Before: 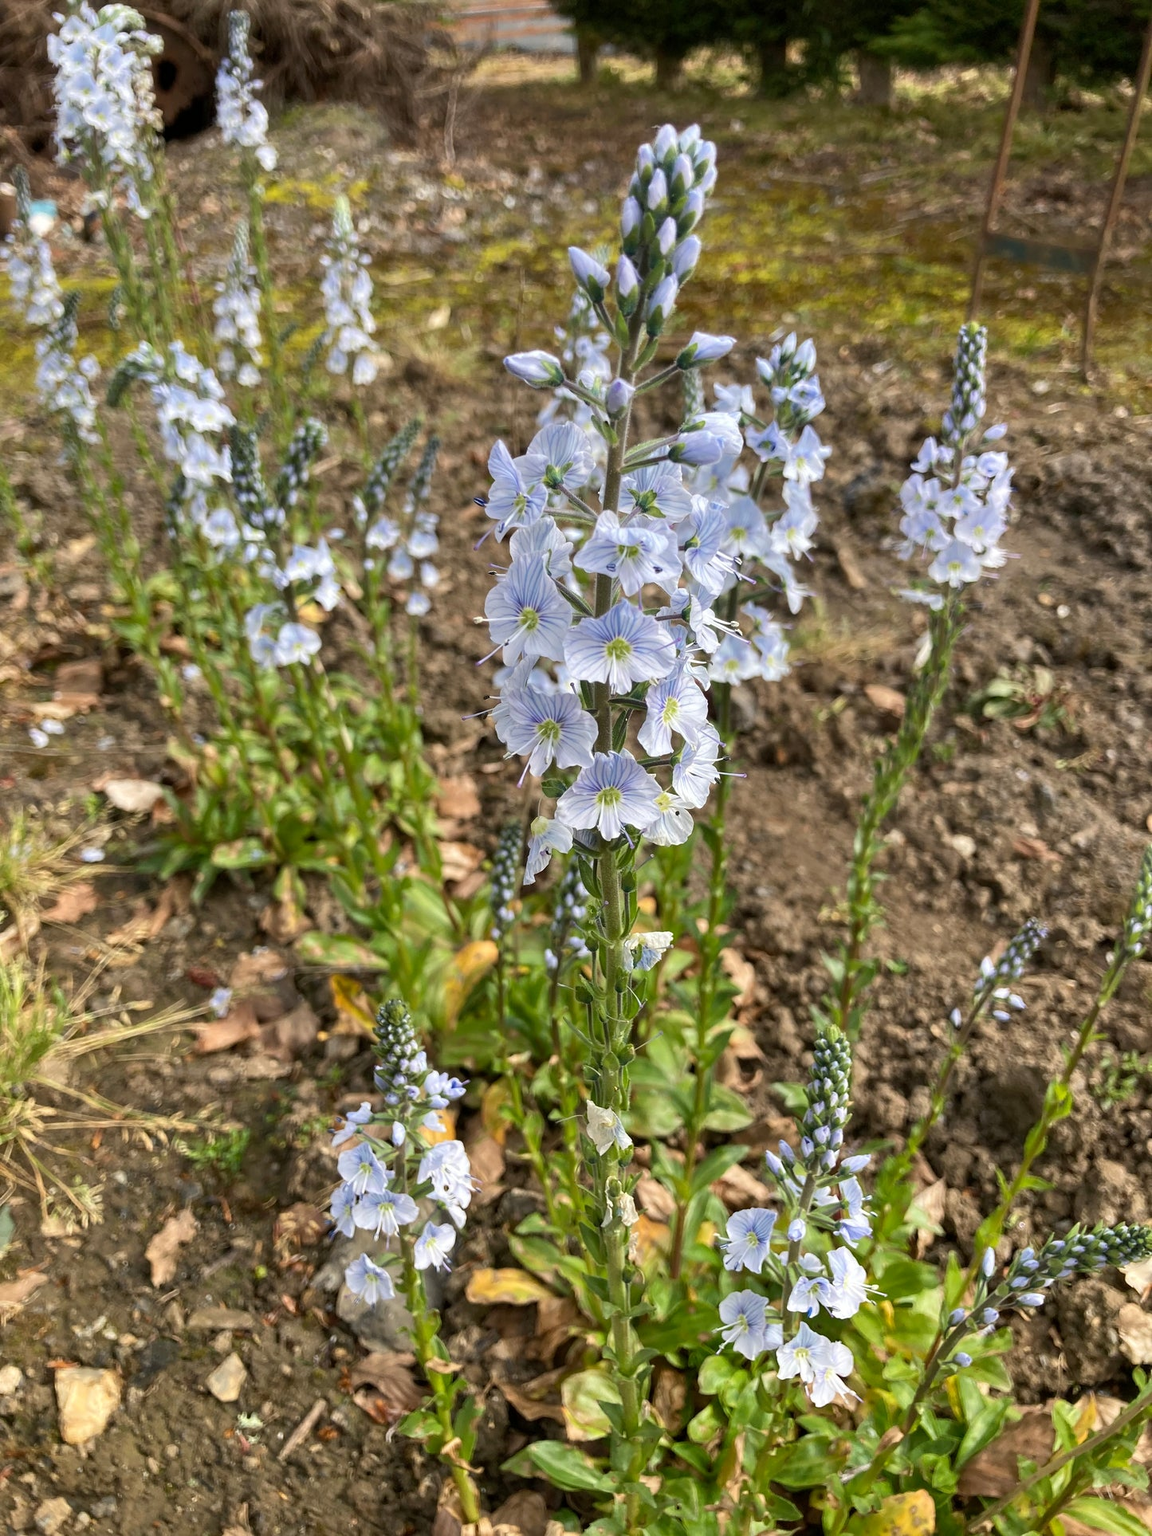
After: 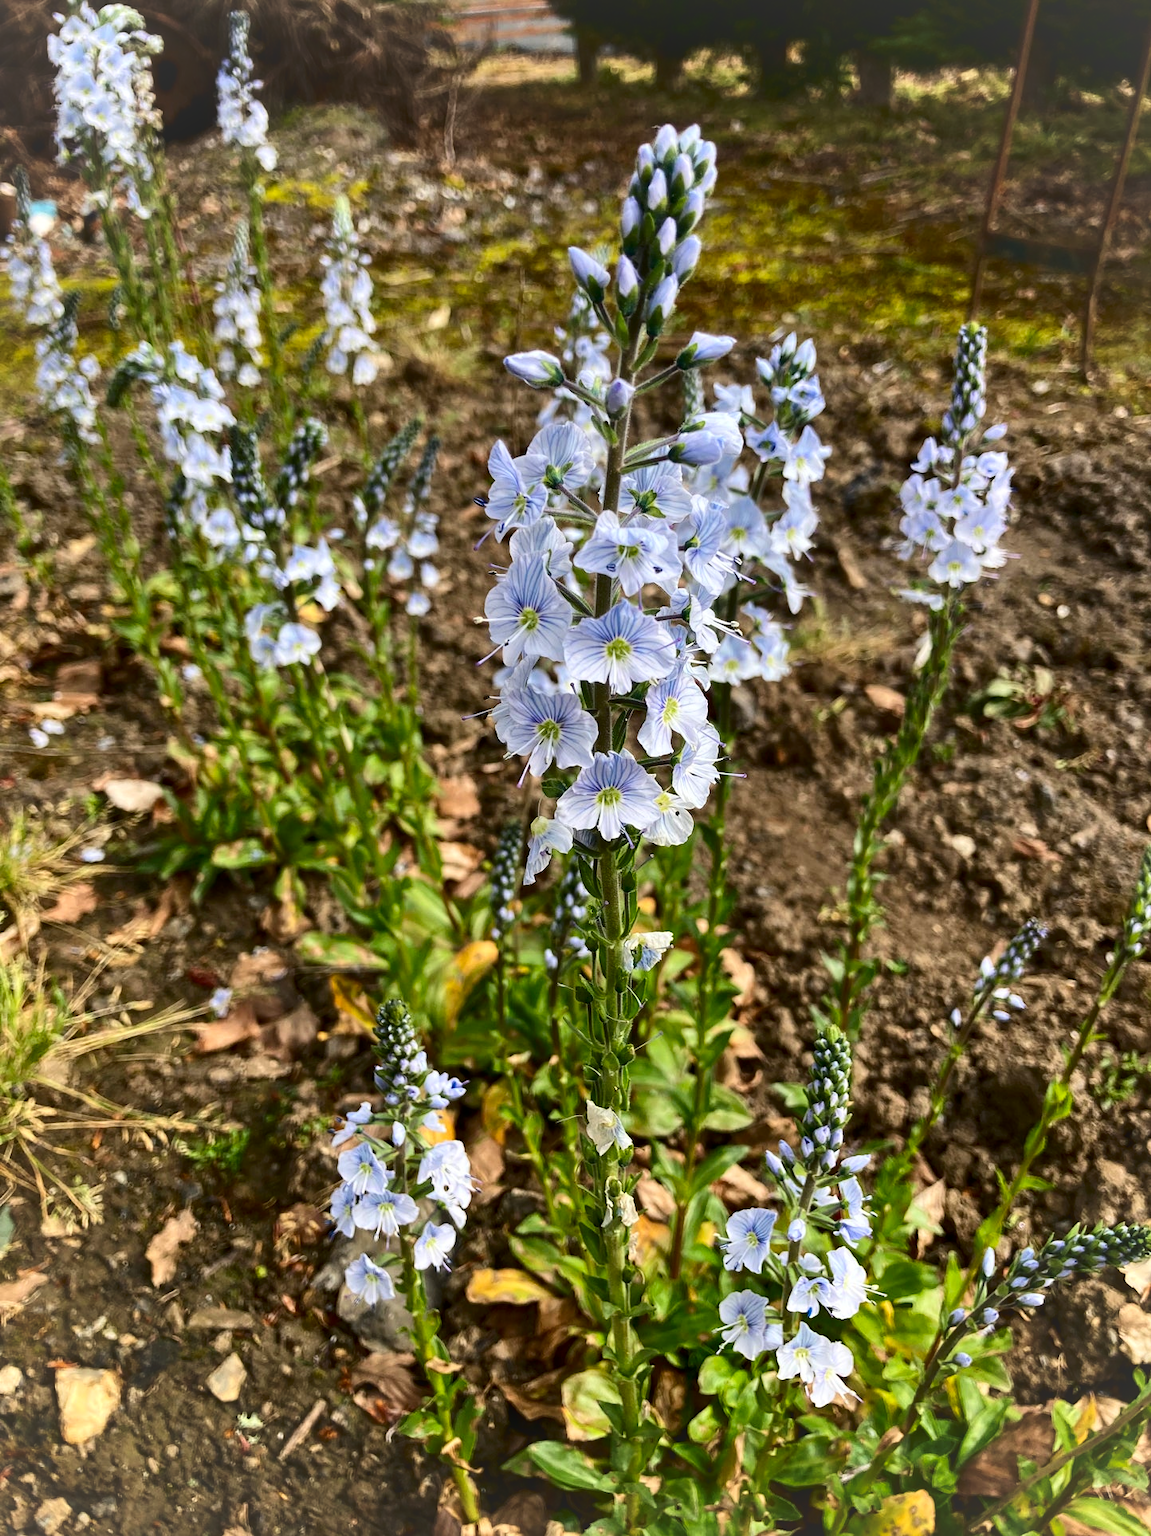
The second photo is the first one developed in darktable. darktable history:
contrast brightness saturation: contrast 0.212, brightness -0.107, saturation 0.208
vignetting: fall-off radius 60.87%, brightness 0.06, saturation -0.001, center (0, 0.008)
